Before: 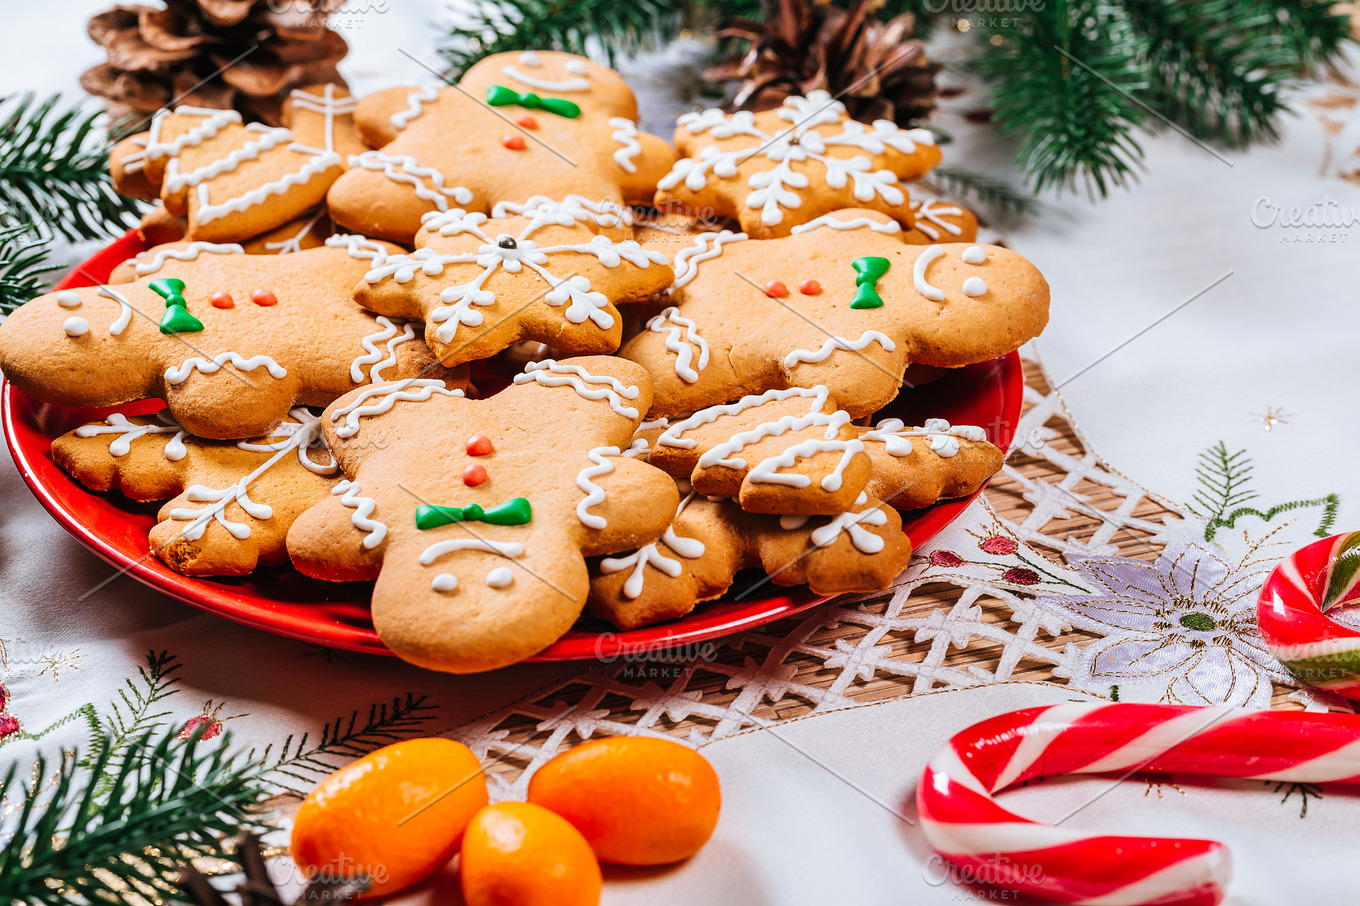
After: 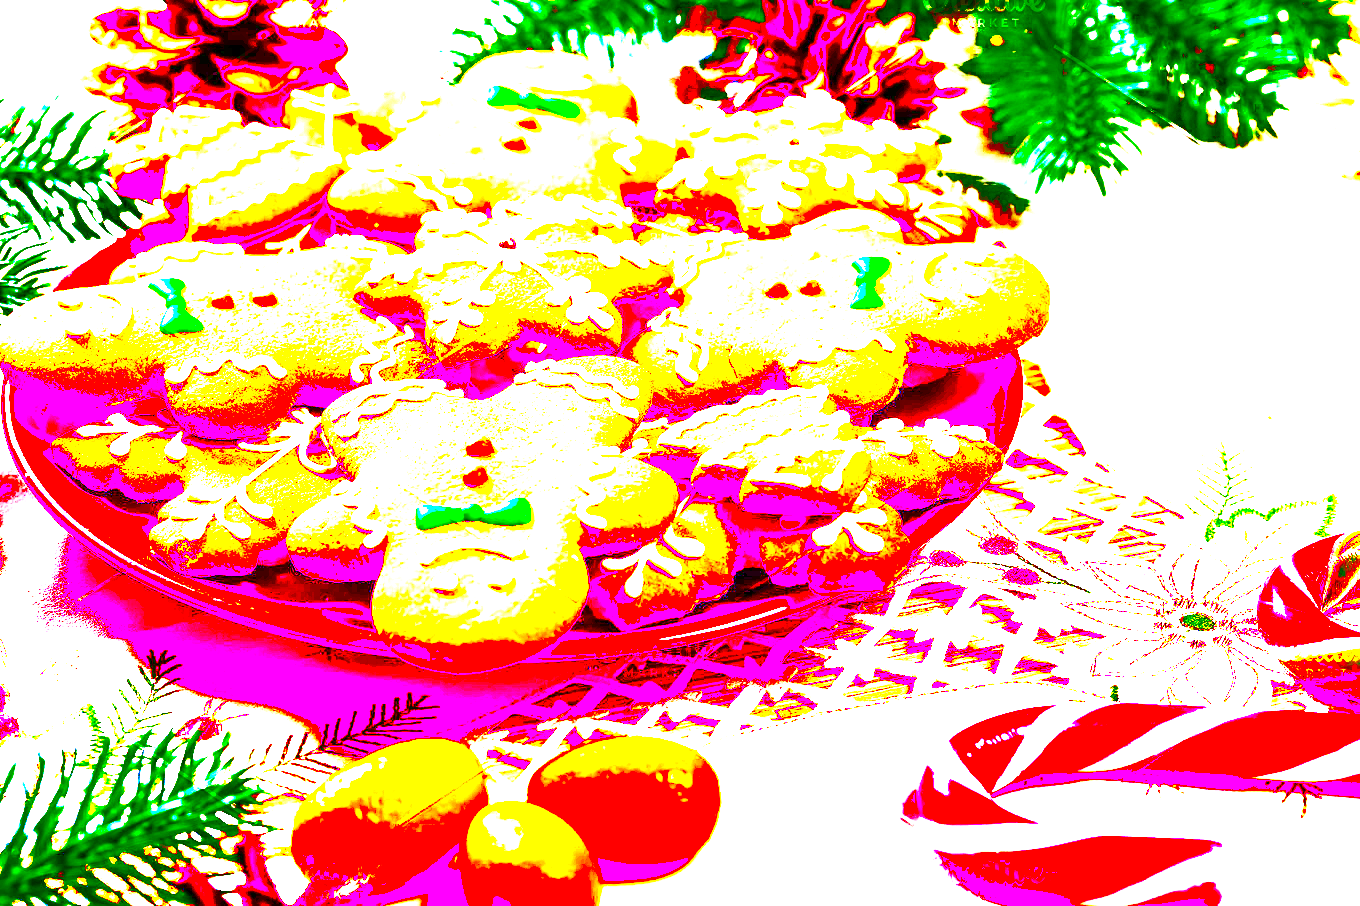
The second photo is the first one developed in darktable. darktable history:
contrast brightness saturation: contrast 0.21, brightness -0.11, saturation 0.21
exposure: black level correction 0.1, exposure 3 EV, compensate highlight preservation false
shadows and highlights: shadows 25, highlights -25
